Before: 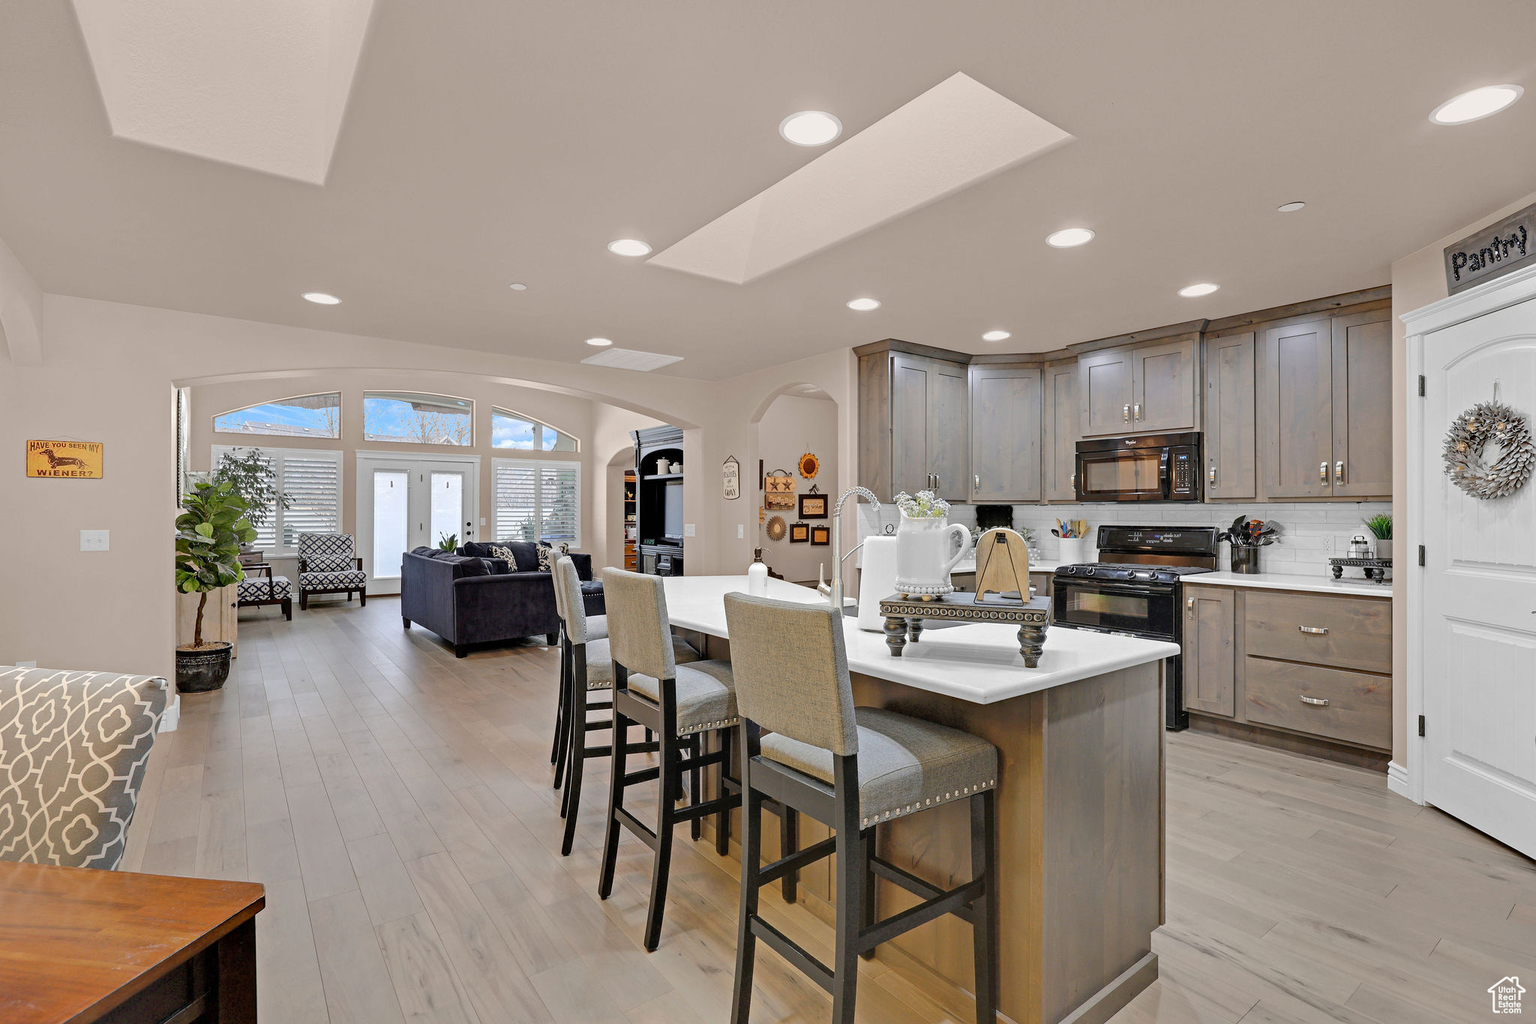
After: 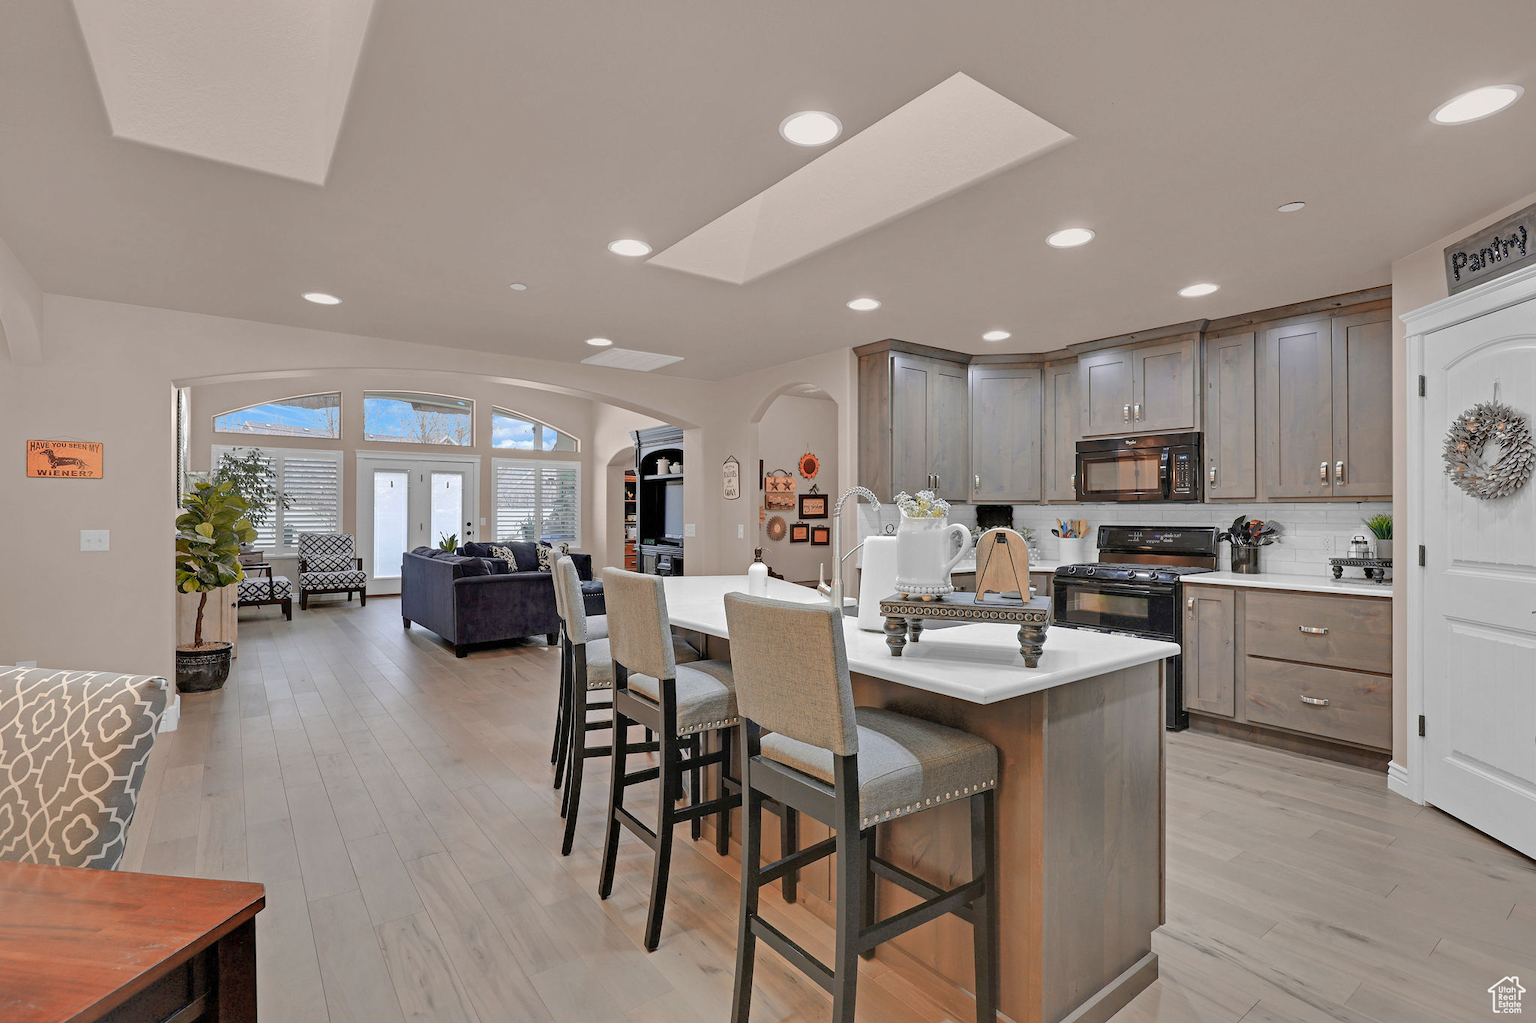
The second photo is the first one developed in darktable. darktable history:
color zones: curves: ch1 [(0, 0.455) (0.063, 0.455) (0.286, 0.495) (0.429, 0.5) (0.571, 0.5) (0.714, 0.5) (0.857, 0.5) (1, 0.455)]; ch2 [(0, 0.532) (0.063, 0.521) (0.233, 0.447) (0.429, 0.489) (0.571, 0.5) (0.714, 0.5) (0.857, 0.5) (1, 0.532)], mix 101.87%
shadows and highlights: on, module defaults
